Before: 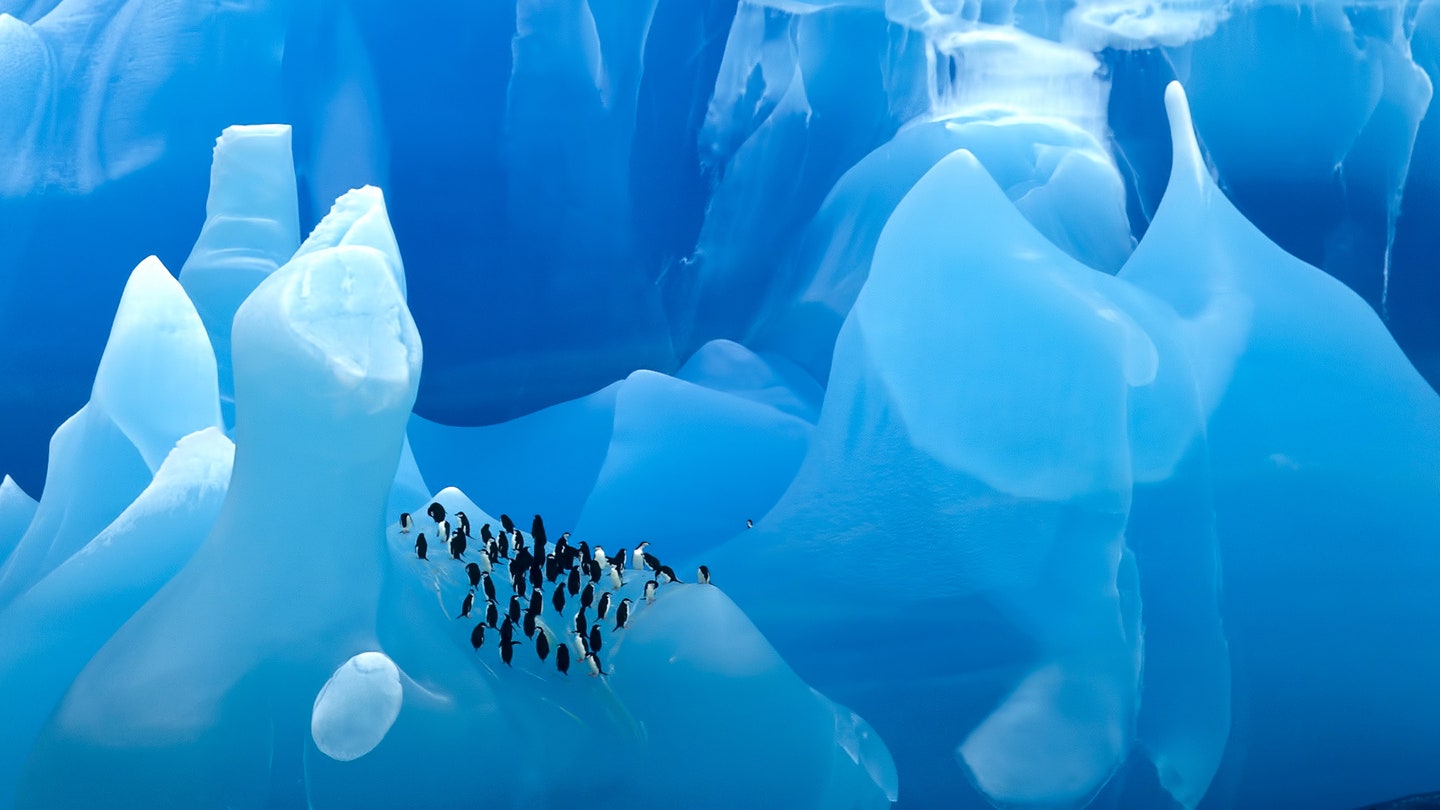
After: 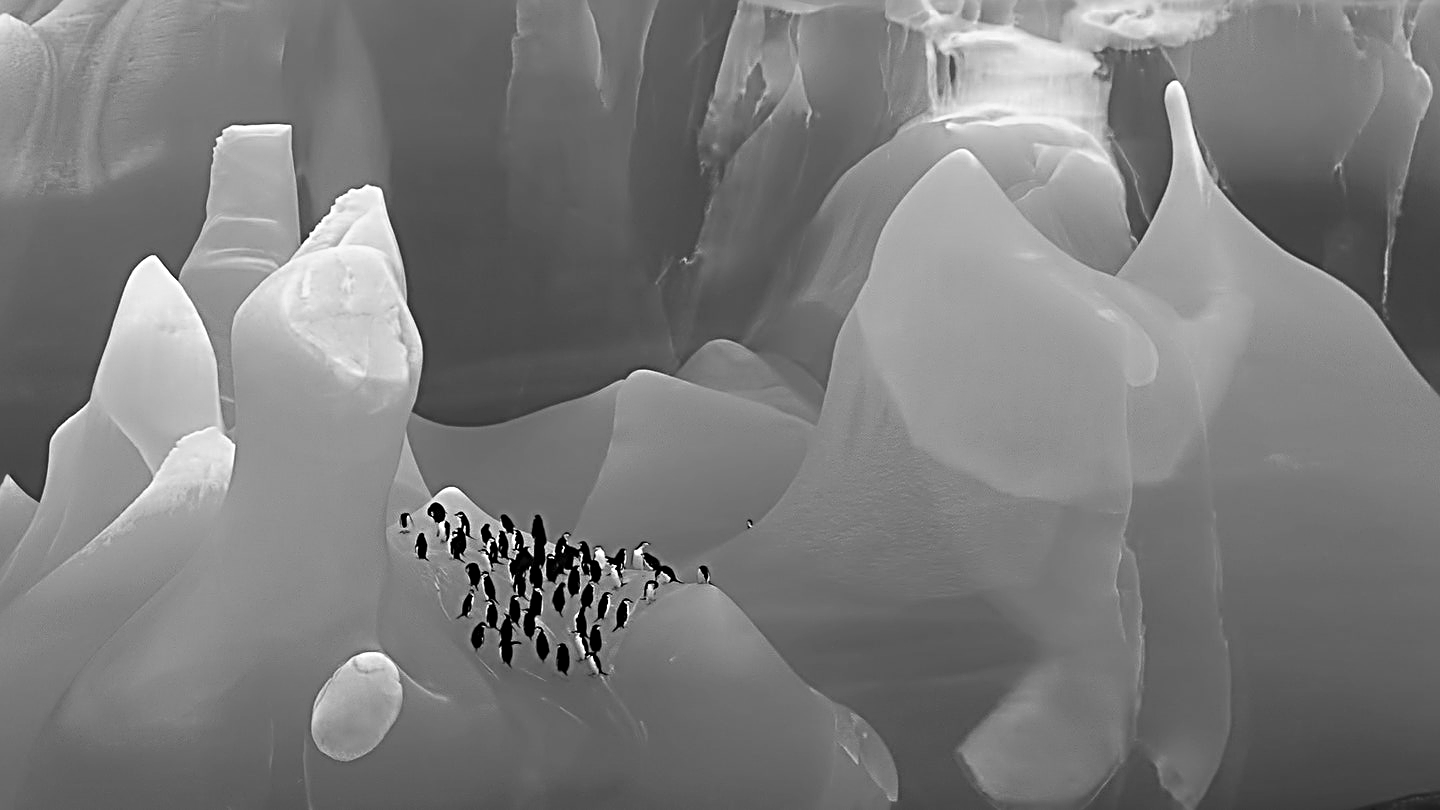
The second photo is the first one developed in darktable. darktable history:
monochrome: a 16.06, b 15.48, size 1
sharpen: radius 3.69, amount 0.928
